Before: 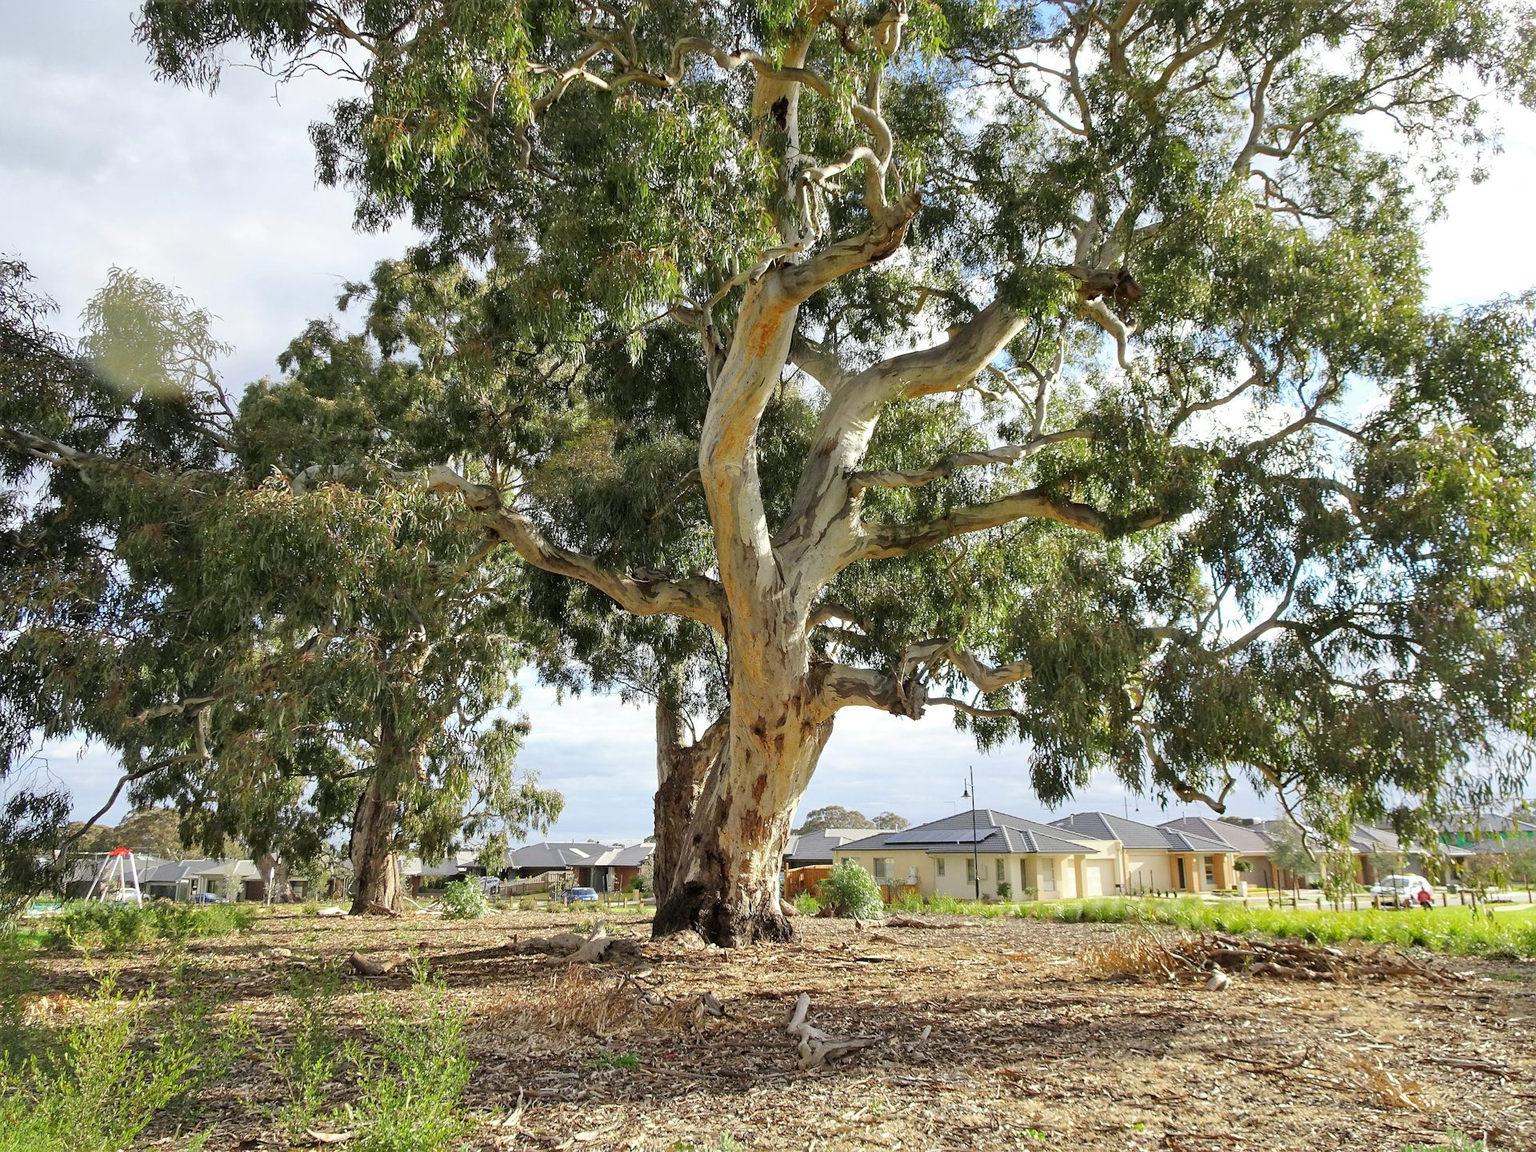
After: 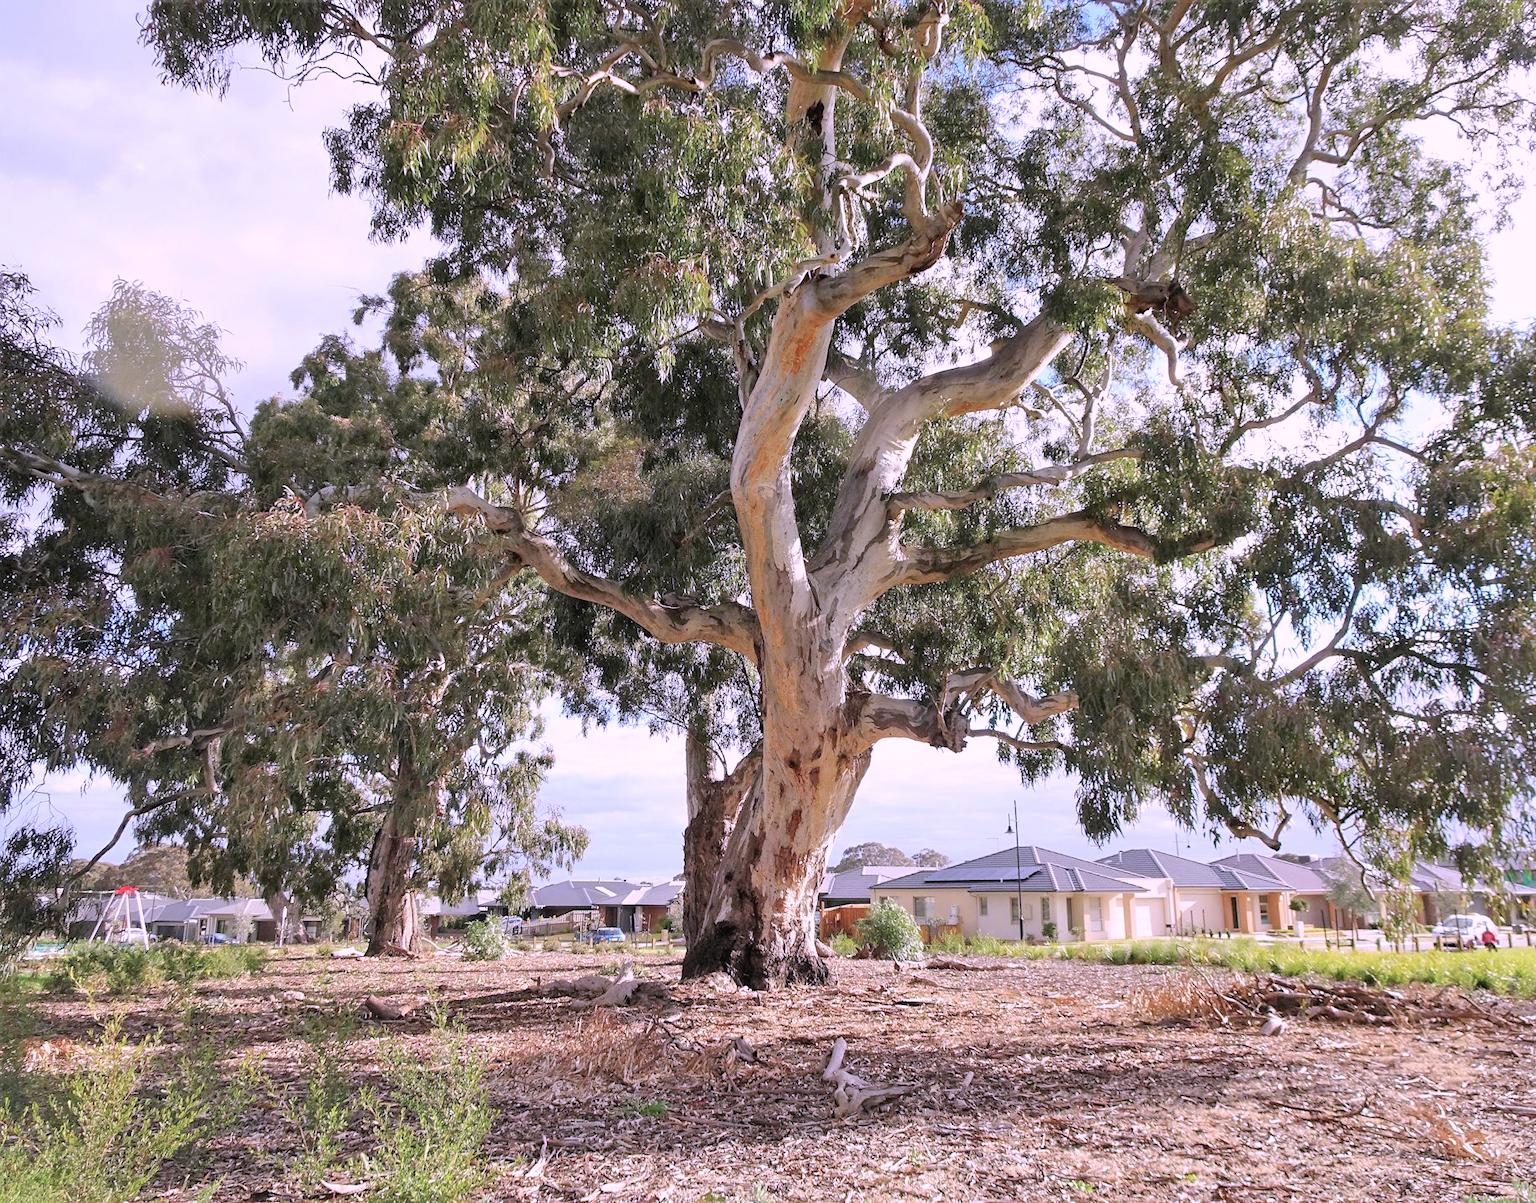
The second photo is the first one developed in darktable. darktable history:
crop: right 4.275%, bottom 0.047%
contrast brightness saturation: contrast 0.046, brightness 0.068, saturation 0.006
color correction: highlights a* 15.1, highlights b* -24.66
